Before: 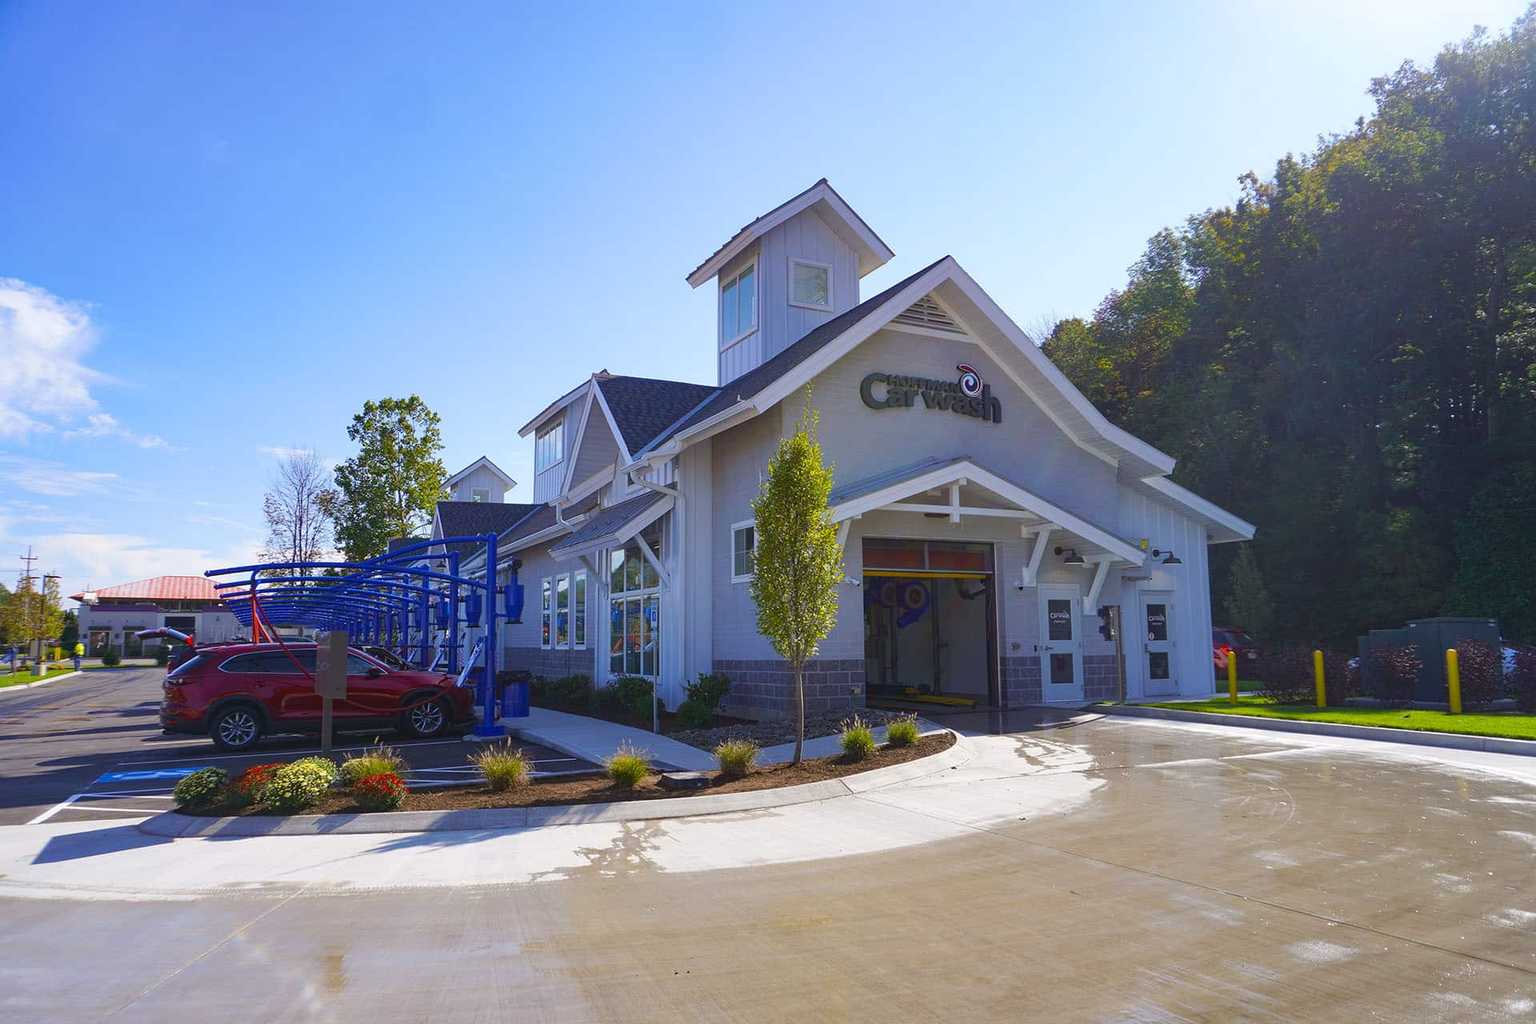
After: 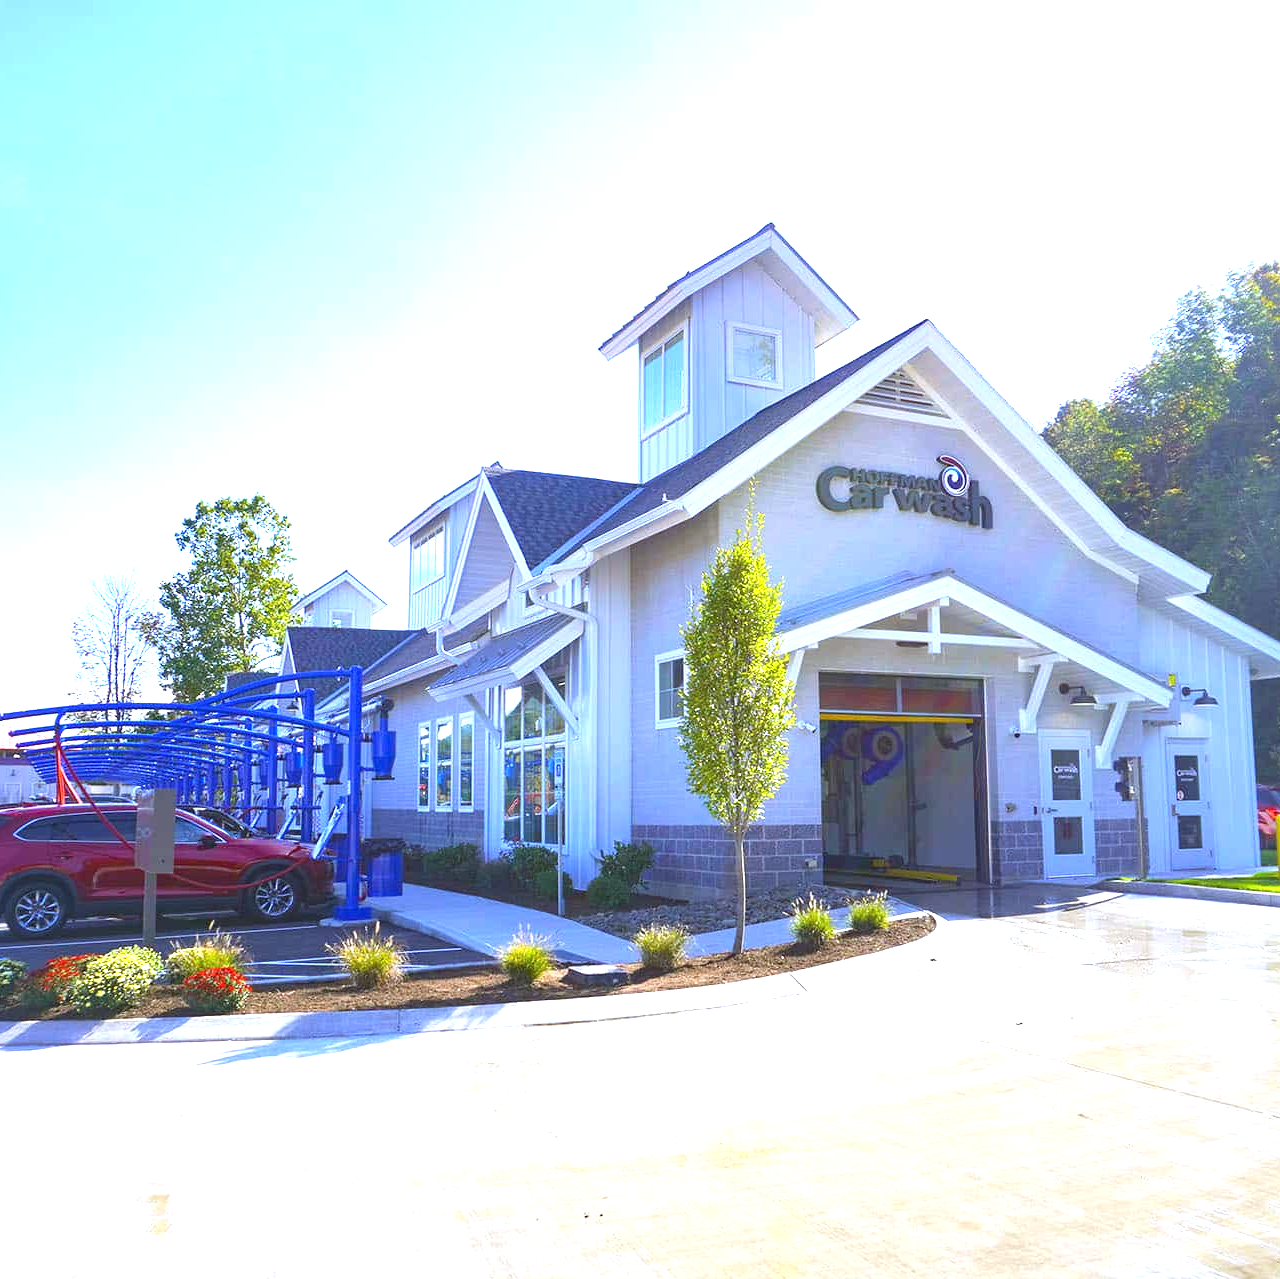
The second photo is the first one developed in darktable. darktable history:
exposure: black level correction 0, exposure 1.675 EV, compensate exposure bias true, compensate highlight preservation false
white balance: red 0.924, blue 1.095
crop and rotate: left 13.537%, right 19.796%
